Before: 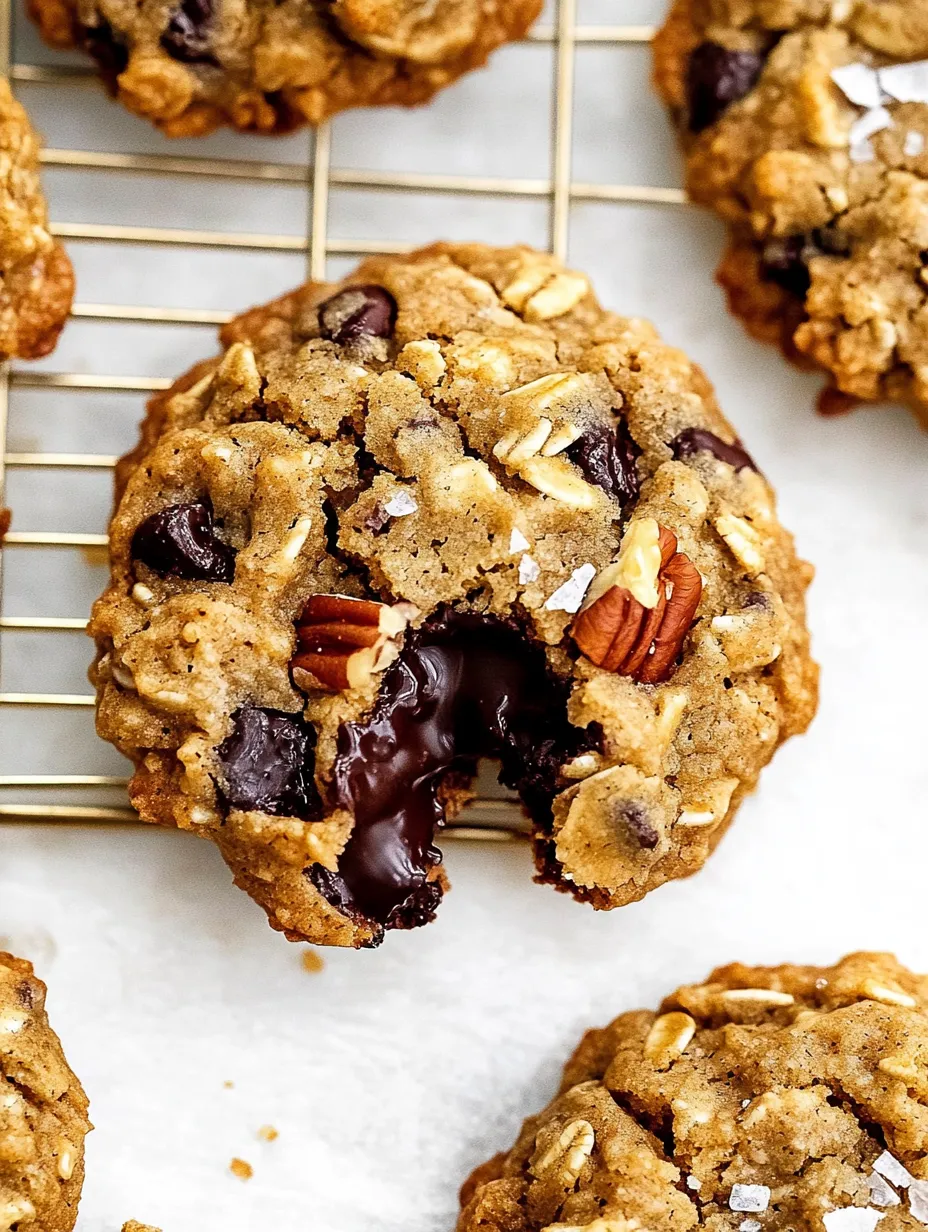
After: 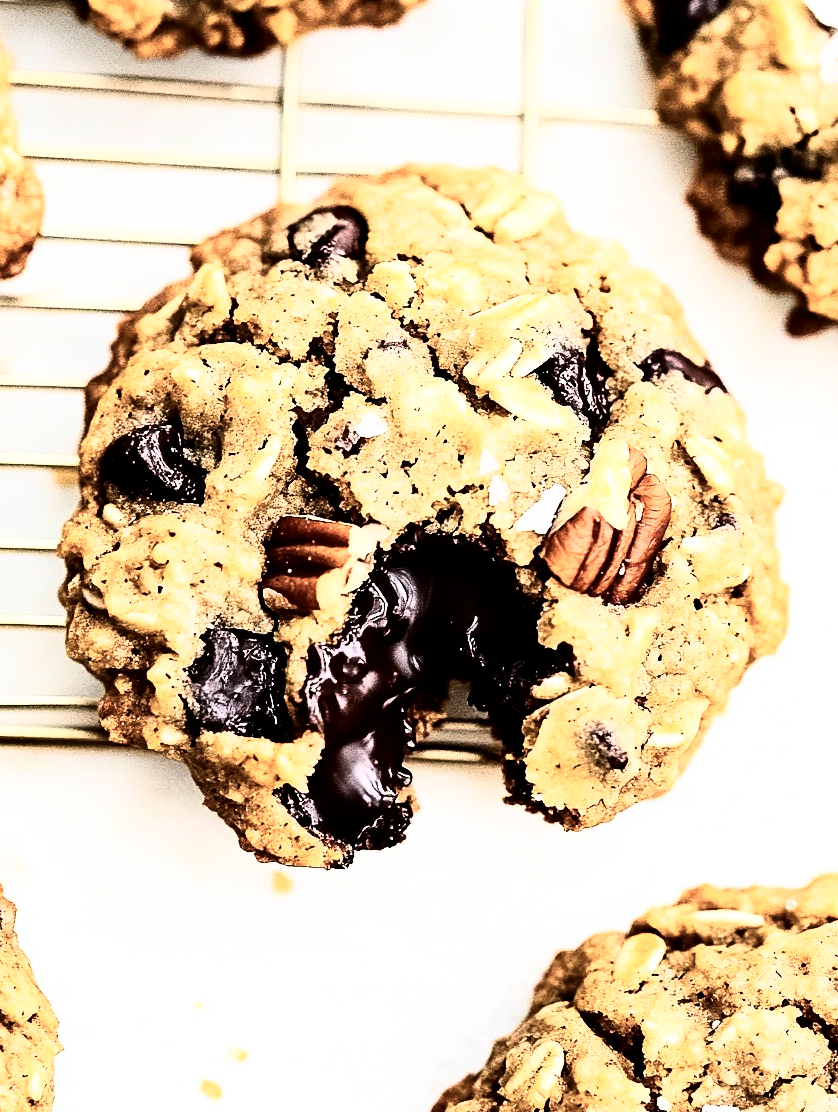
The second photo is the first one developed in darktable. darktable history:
rgb curve: curves: ch0 [(0, 0) (0.21, 0.15) (0.24, 0.21) (0.5, 0.75) (0.75, 0.96) (0.89, 0.99) (1, 1)]; ch1 [(0, 0.02) (0.21, 0.13) (0.25, 0.2) (0.5, 0.67) (0.75, 0.9) (0.89, 0.97) (1, 1)]; ch2 [(0, 0.02) (0.21, 0.13) (0.25, 0.2) (0.5, 0.67) (0.75, 0.9) (0.89, 0.97) (1, 1)], compensate middle gray true
crop: left 3.305%, top 6.436%, right 6.389%, bottom 3.258%
contrast brightness saturation: contrast 0.25, saturation -0.31
